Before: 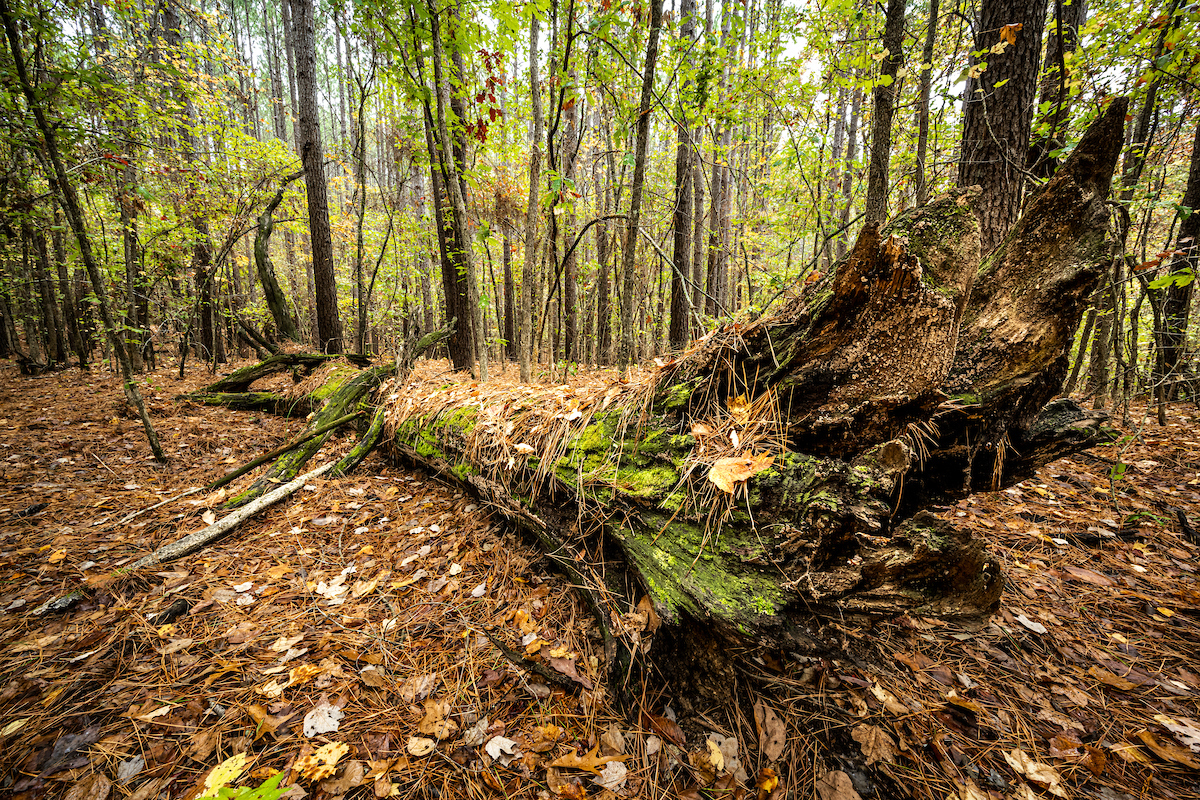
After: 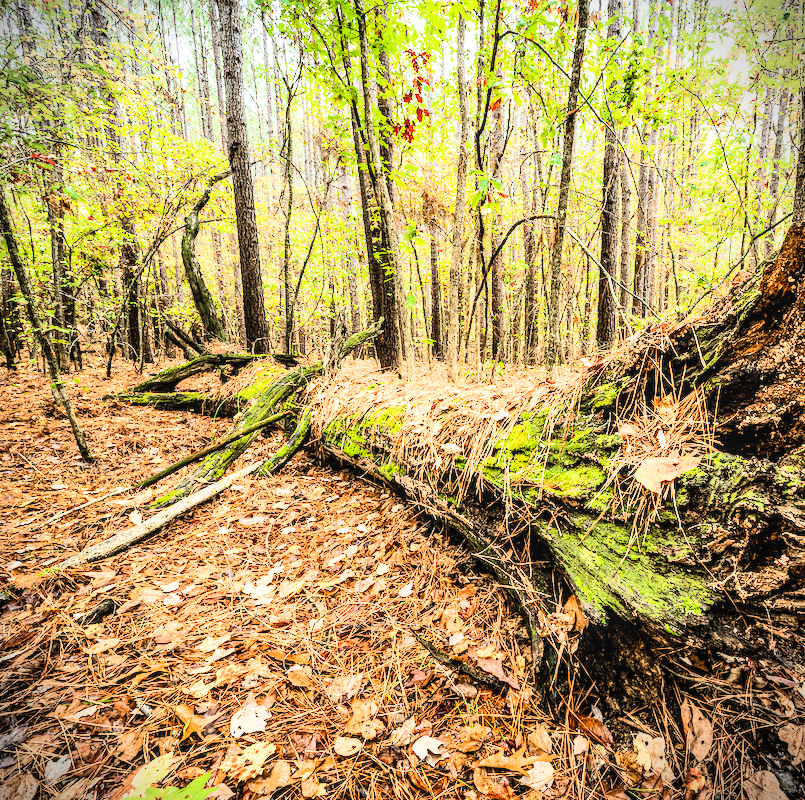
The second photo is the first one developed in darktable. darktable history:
contrast brightness saturation: contrast 0.201, brightness 0.158, saturation 0.219
filmic rgb: black relative exposure -7.65 EV, white relative exposure 4.56 EV, hardness 3.61, preserve chrominance max RGB
tone equalizer: -8 EV -0.409 EV, -7 EV -0.385 EV, -6 EV -0.297 EV, -5 EV -0.212 EV, -3 EV 0.255 EV, -2 EV 0.358 EV, -1 EV 0.364 EV, +0 EV 0.419 EV, edges refinement/feathering 500, mask exposure compensation -1.57 EV, preserve details no
exposure: exposure 1.202 EV, compensate highlight preservation false
crop and rotate: left 6.16%, right 26.738%
local contrast: on, module defaults
vignetting: fall-off start 100.54%, brightness -0.732, saturation -0.477, unbound false
